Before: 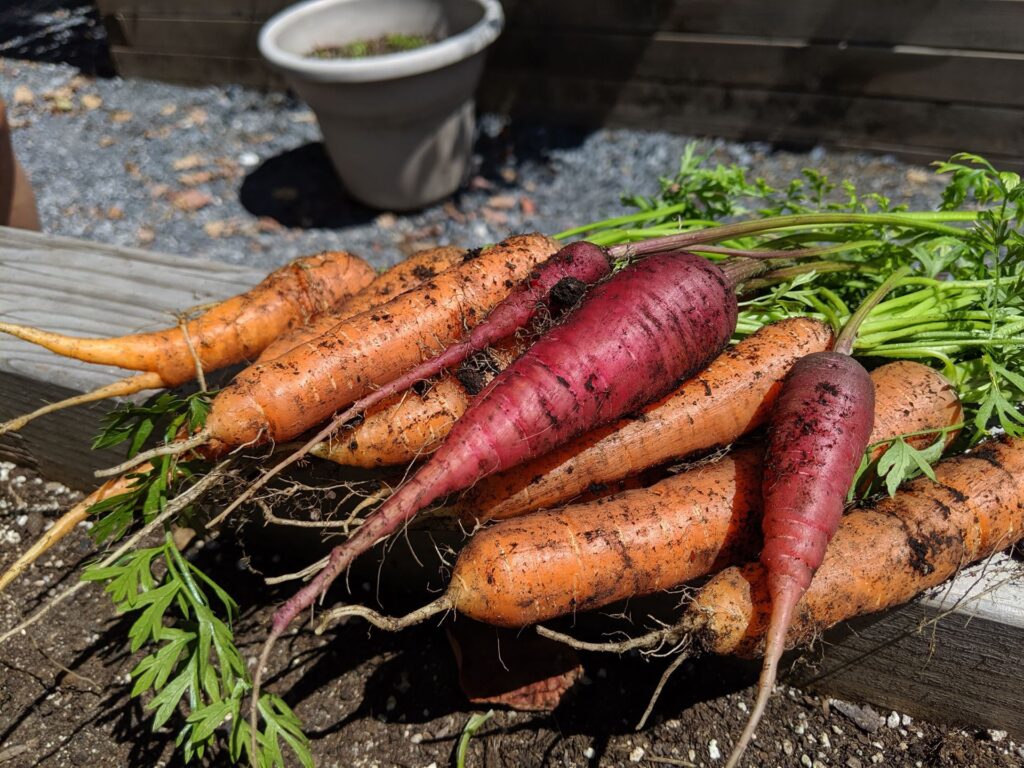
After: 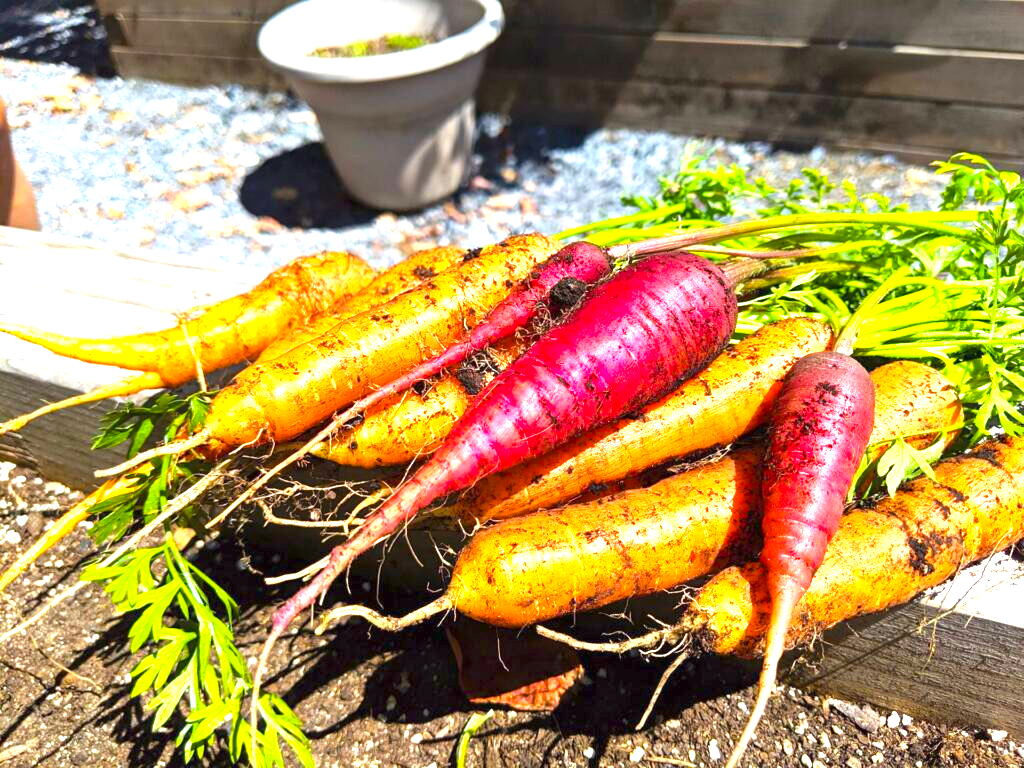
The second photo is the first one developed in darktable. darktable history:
color balance rgb: linear chroma grading › global chroma 15%, perceptual saturation grading › global saturation 30%
exposure: black level correction 0, exposure 2.138 EV, compensate exposure bias true, compensate highlight preservation false
